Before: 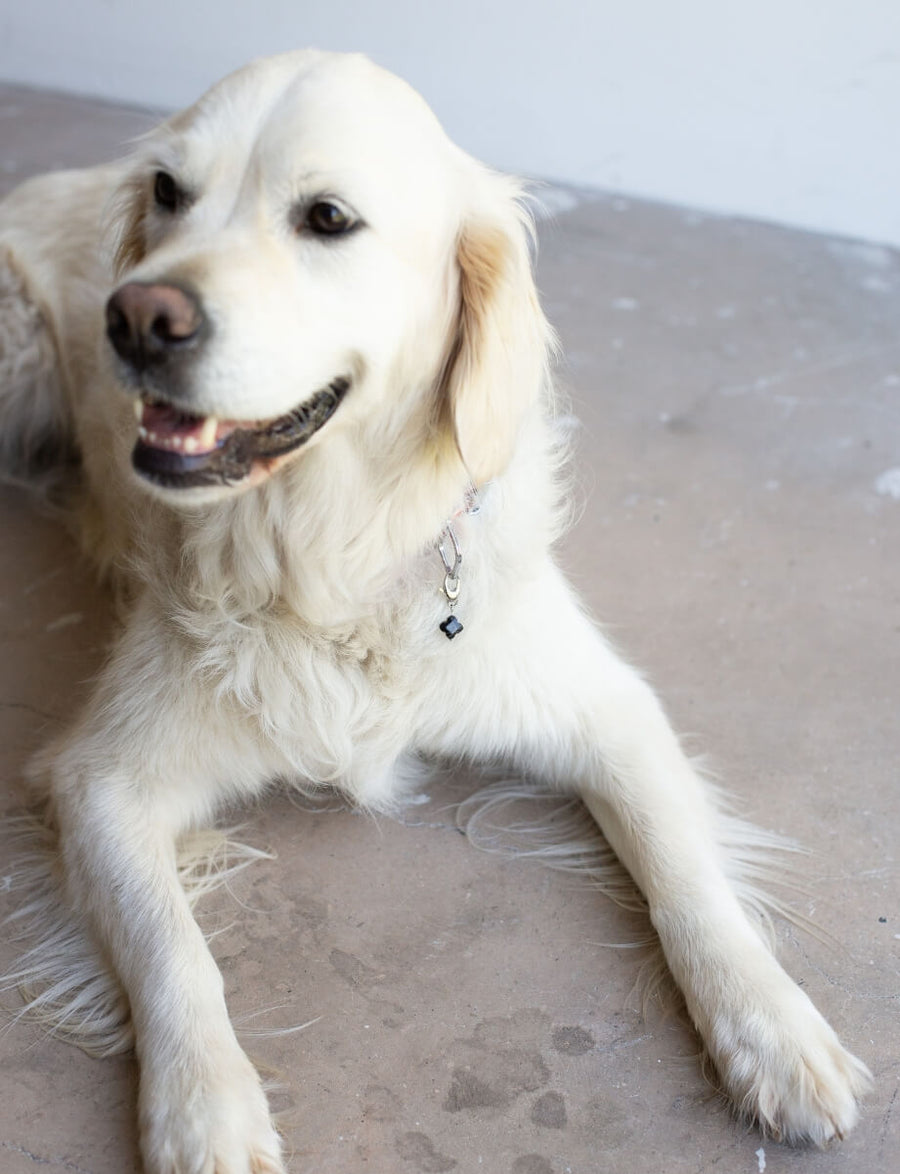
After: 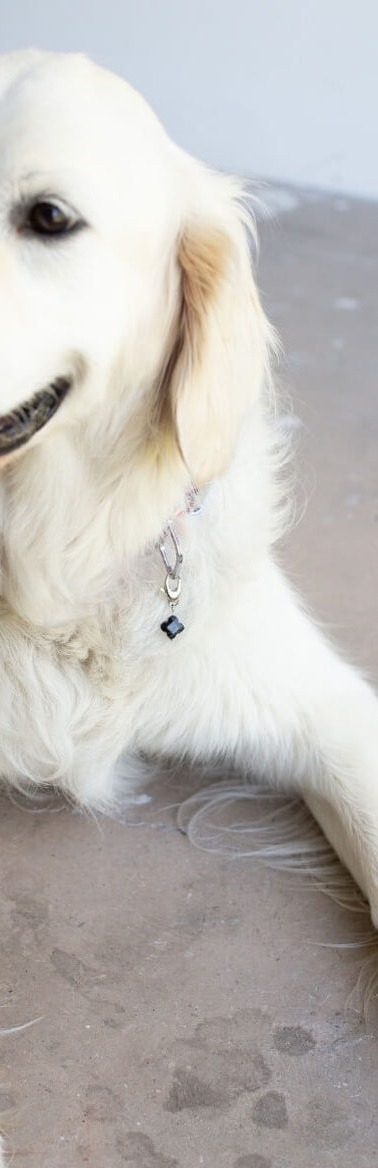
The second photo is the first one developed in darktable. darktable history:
crop: left 31.072%, right 26.909%
